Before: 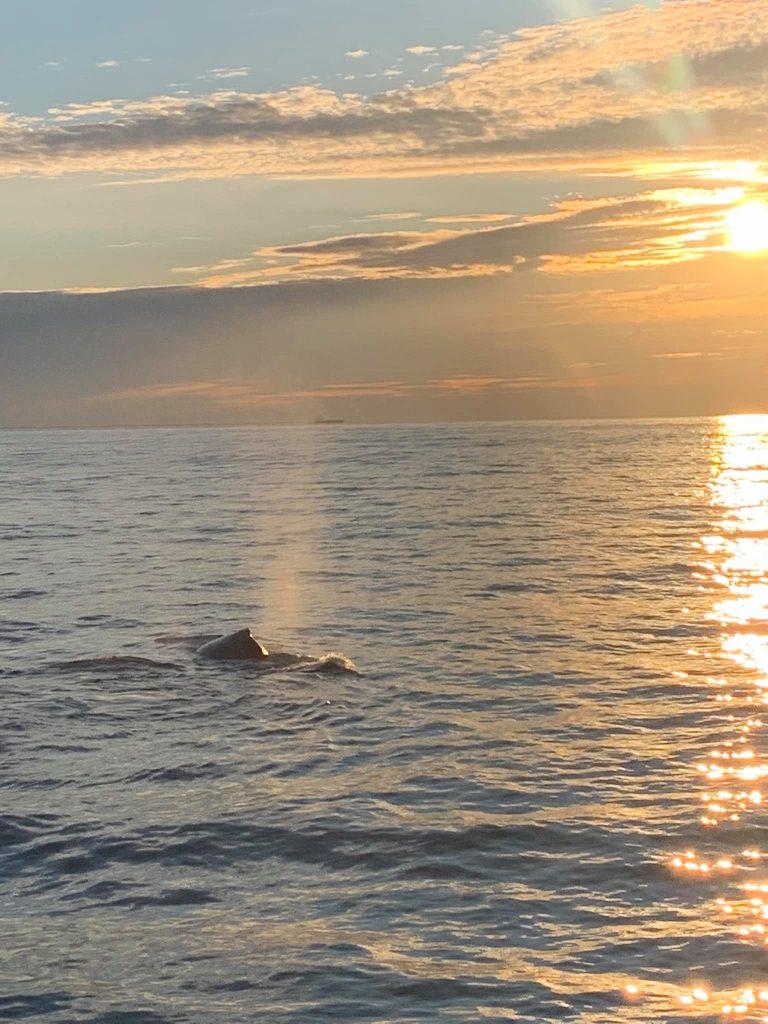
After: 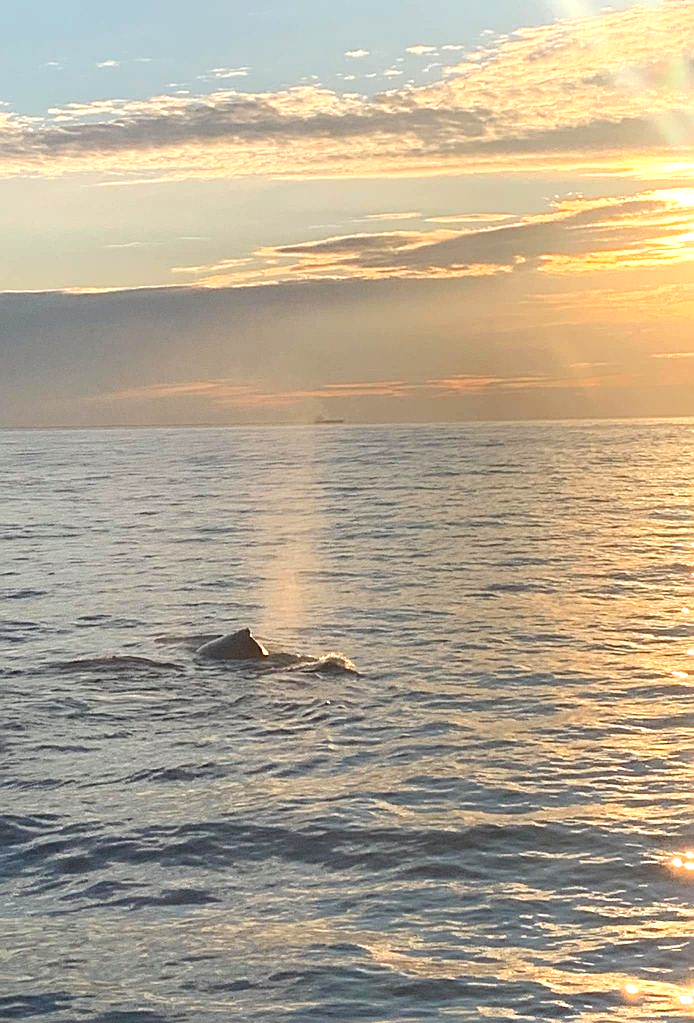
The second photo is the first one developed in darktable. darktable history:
crop: right 9.509%, bottom 0.031%
tone equalizer: on, module defaults
exposure: exposure 0.515 EV, compensate highlight preservation false
sharpen: on, module defaults
